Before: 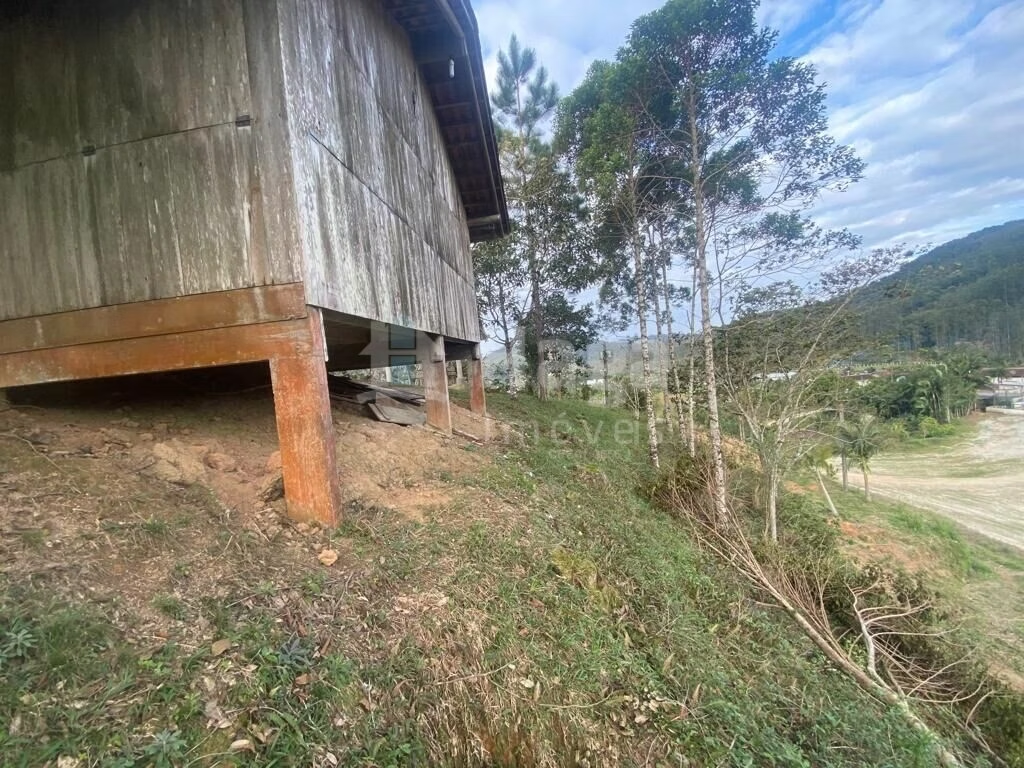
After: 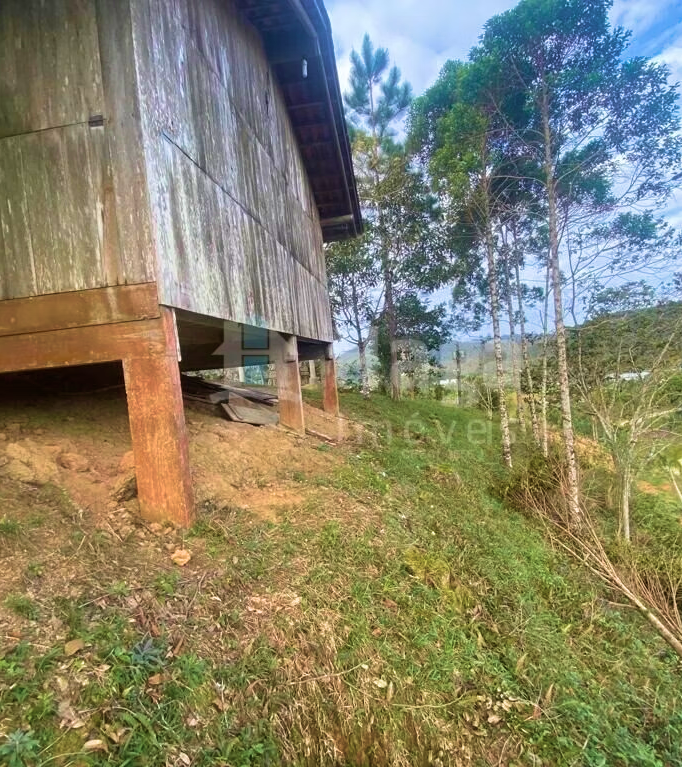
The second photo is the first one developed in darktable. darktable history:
crop and rotate: left 14.385%, right 18.948%
velvia: strength 74%
